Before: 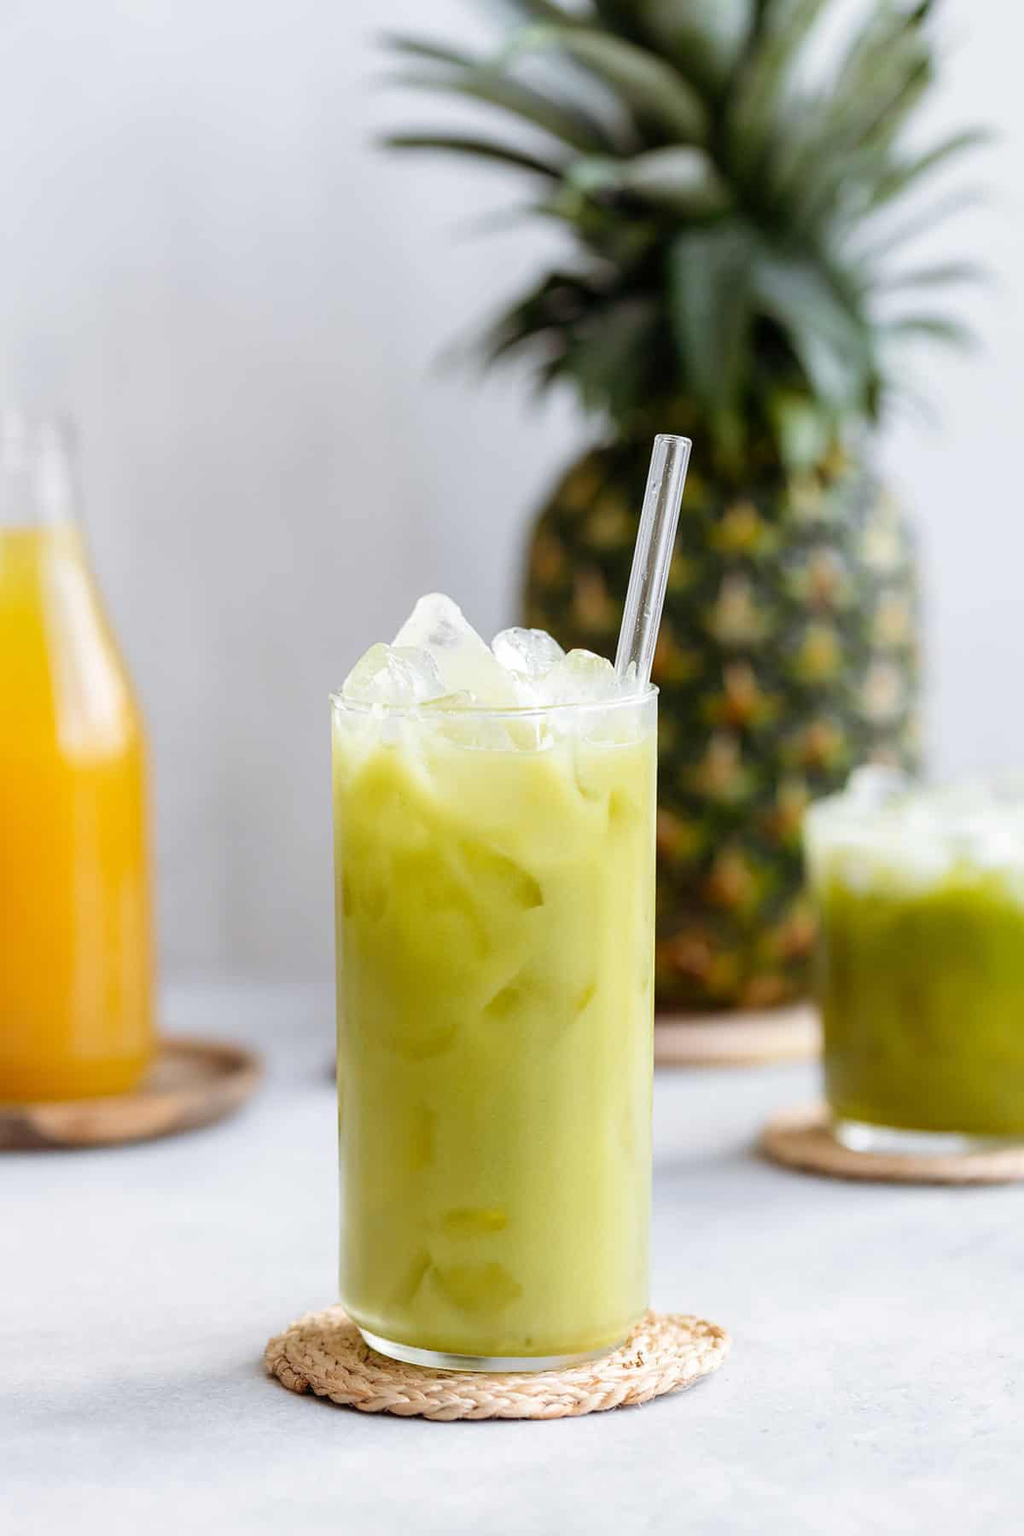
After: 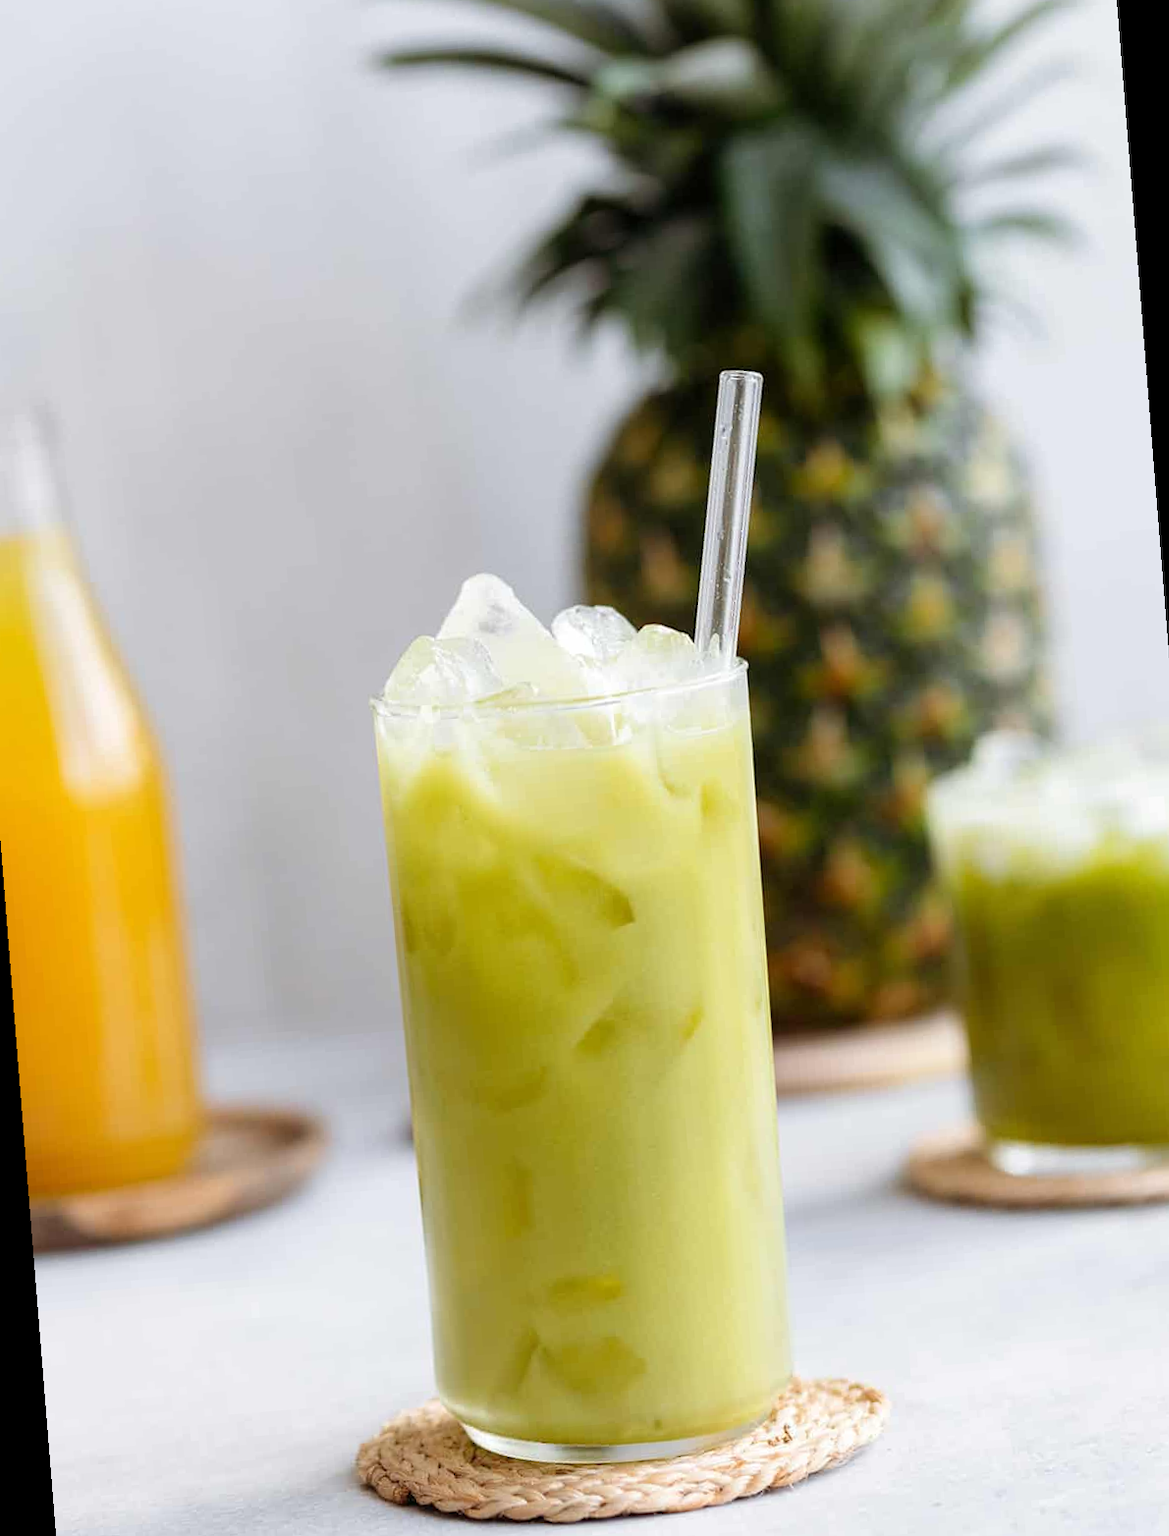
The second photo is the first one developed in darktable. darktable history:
sharpen: radius 2.883, amount 0.868, threshold 47.523
rotate and perspective: rotation -4.57°, crop left 0.054, crop right 0.944, crop top 0.087, crop bottom 0.914
